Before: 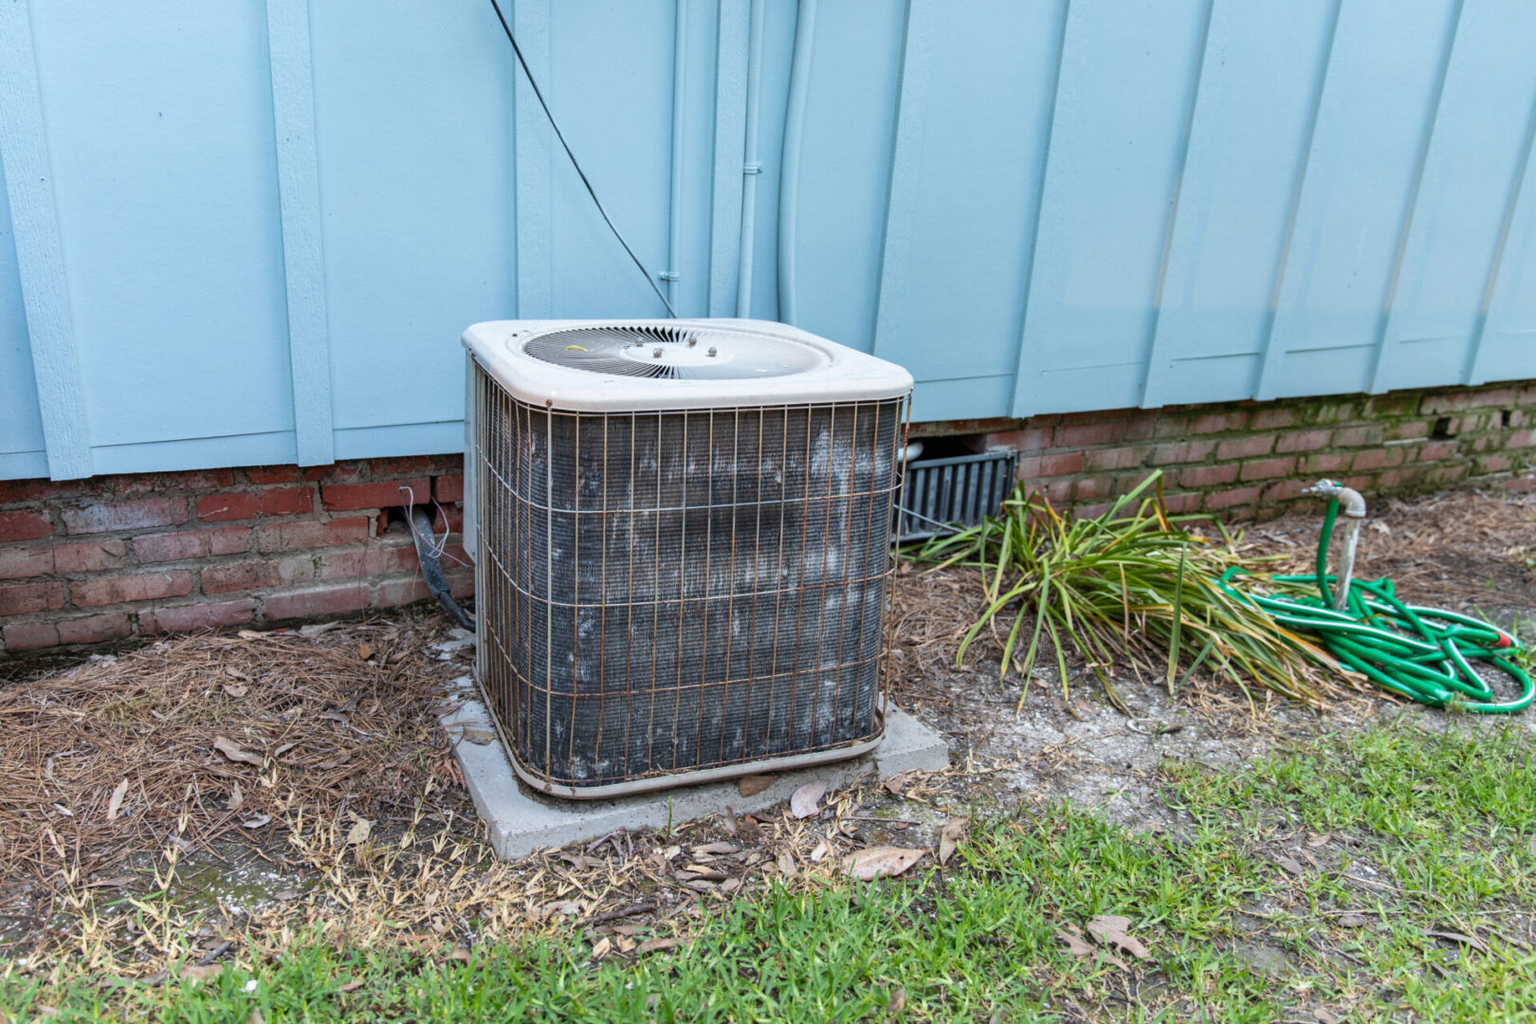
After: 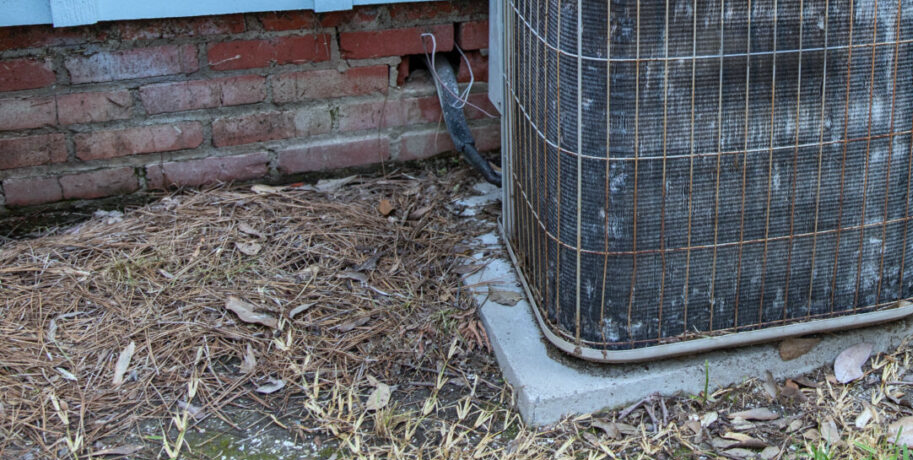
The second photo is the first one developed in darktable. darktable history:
white balance: red 0.925, blue 1.046
crop: top 44.483%, right 43.593%, bottom 12.892%
